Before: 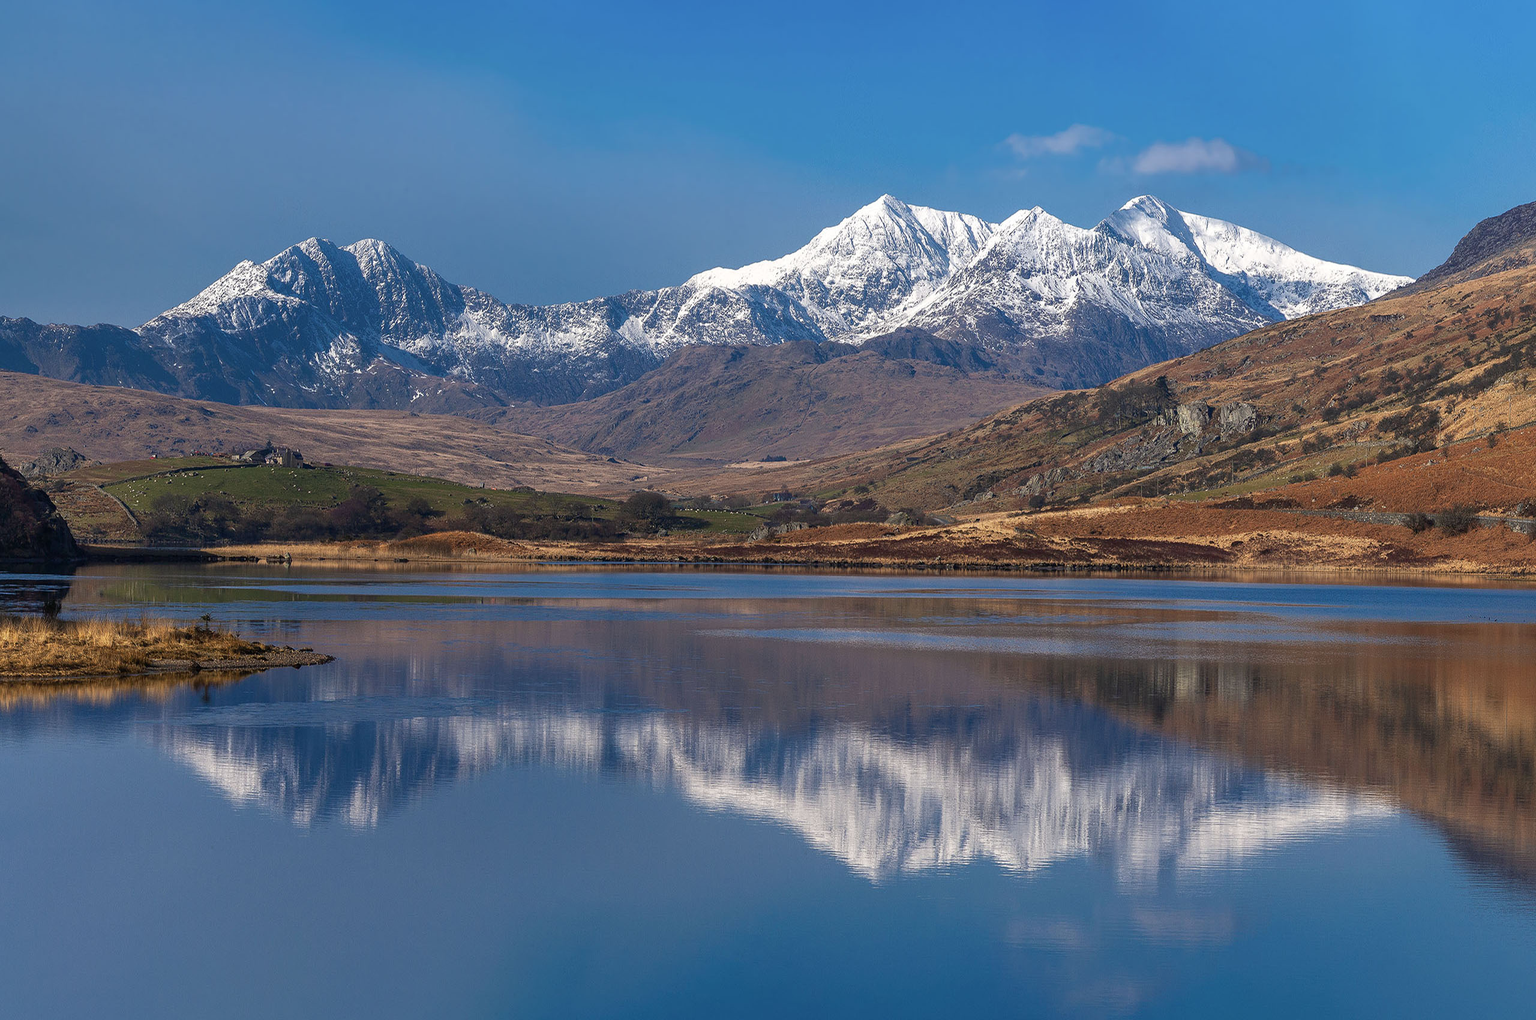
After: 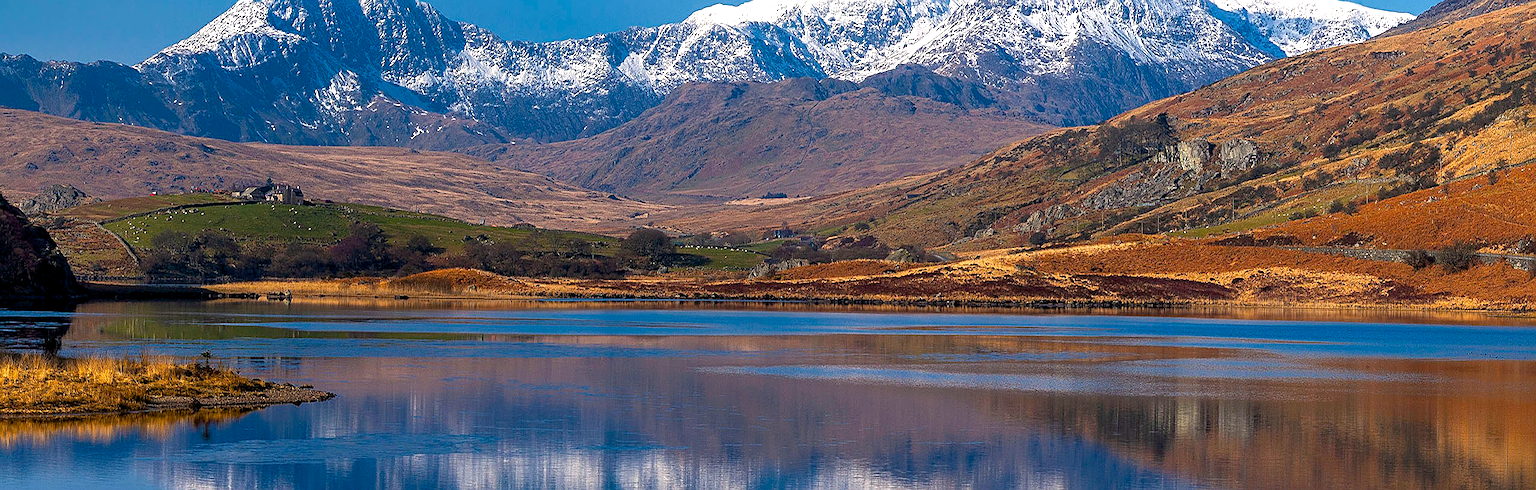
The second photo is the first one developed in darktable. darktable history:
tone equalizer: -8 EV -0.387 EV, -7 EV -0.379 EV, -6 EV -0.366 EV, -5 EV -0.252 EV, -3 EV 0.218 EV, -2 EV 0.325 EV, -1 EV 0.388 EV, +0 EV 0.387 EV
crop and rotate: top 25.887%, bottom 25.958%
color balance rgb: global offset › luminance -0.475%, perceptual saturation grading › global saturation 30.614%
sharpen: on, module defaults
